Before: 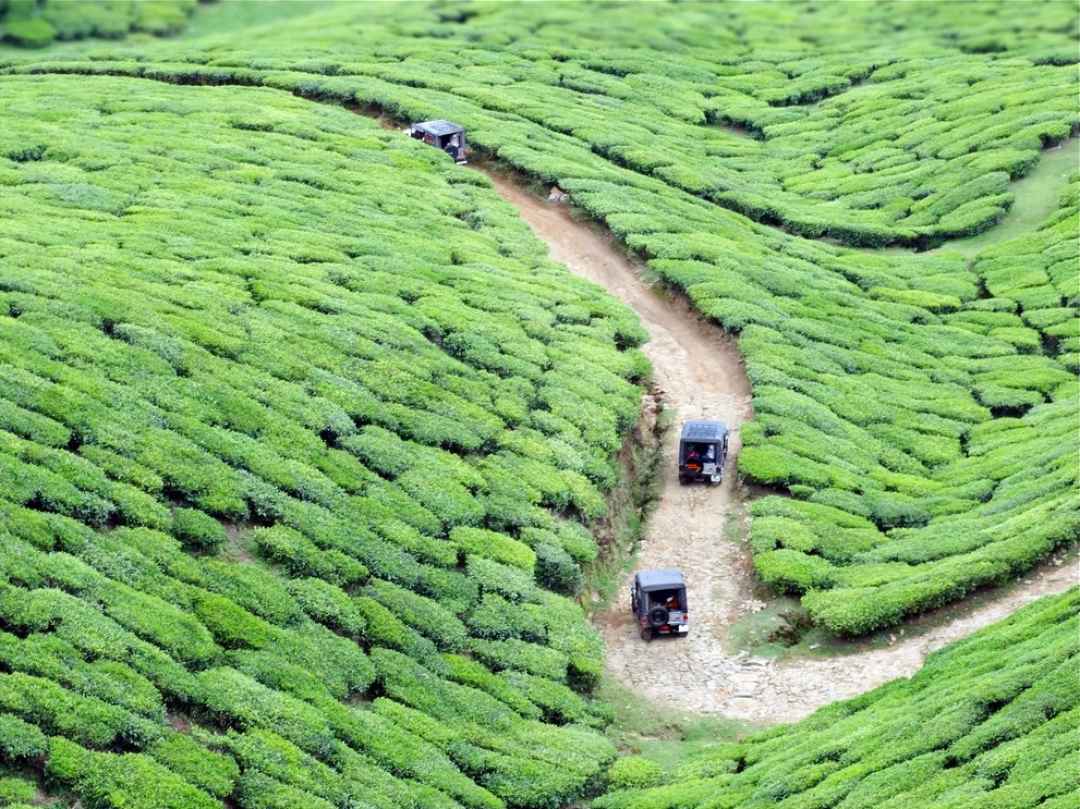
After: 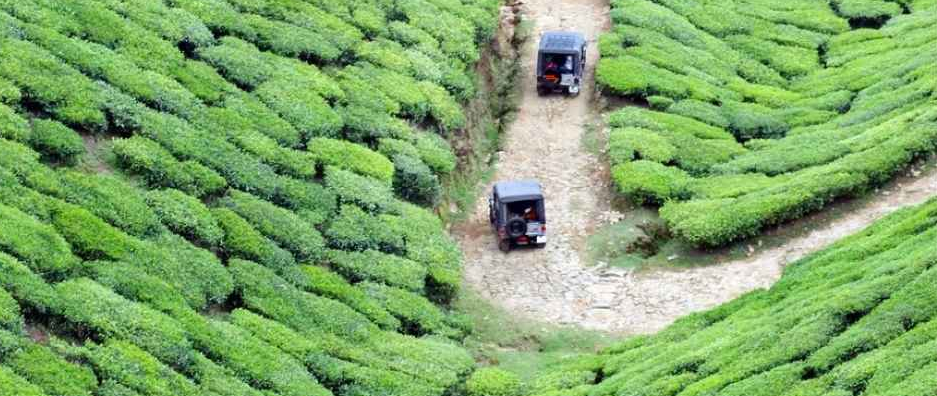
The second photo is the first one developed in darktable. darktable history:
crop and rotate: left 13.228%, top 48.168%, bottom 2.831%
